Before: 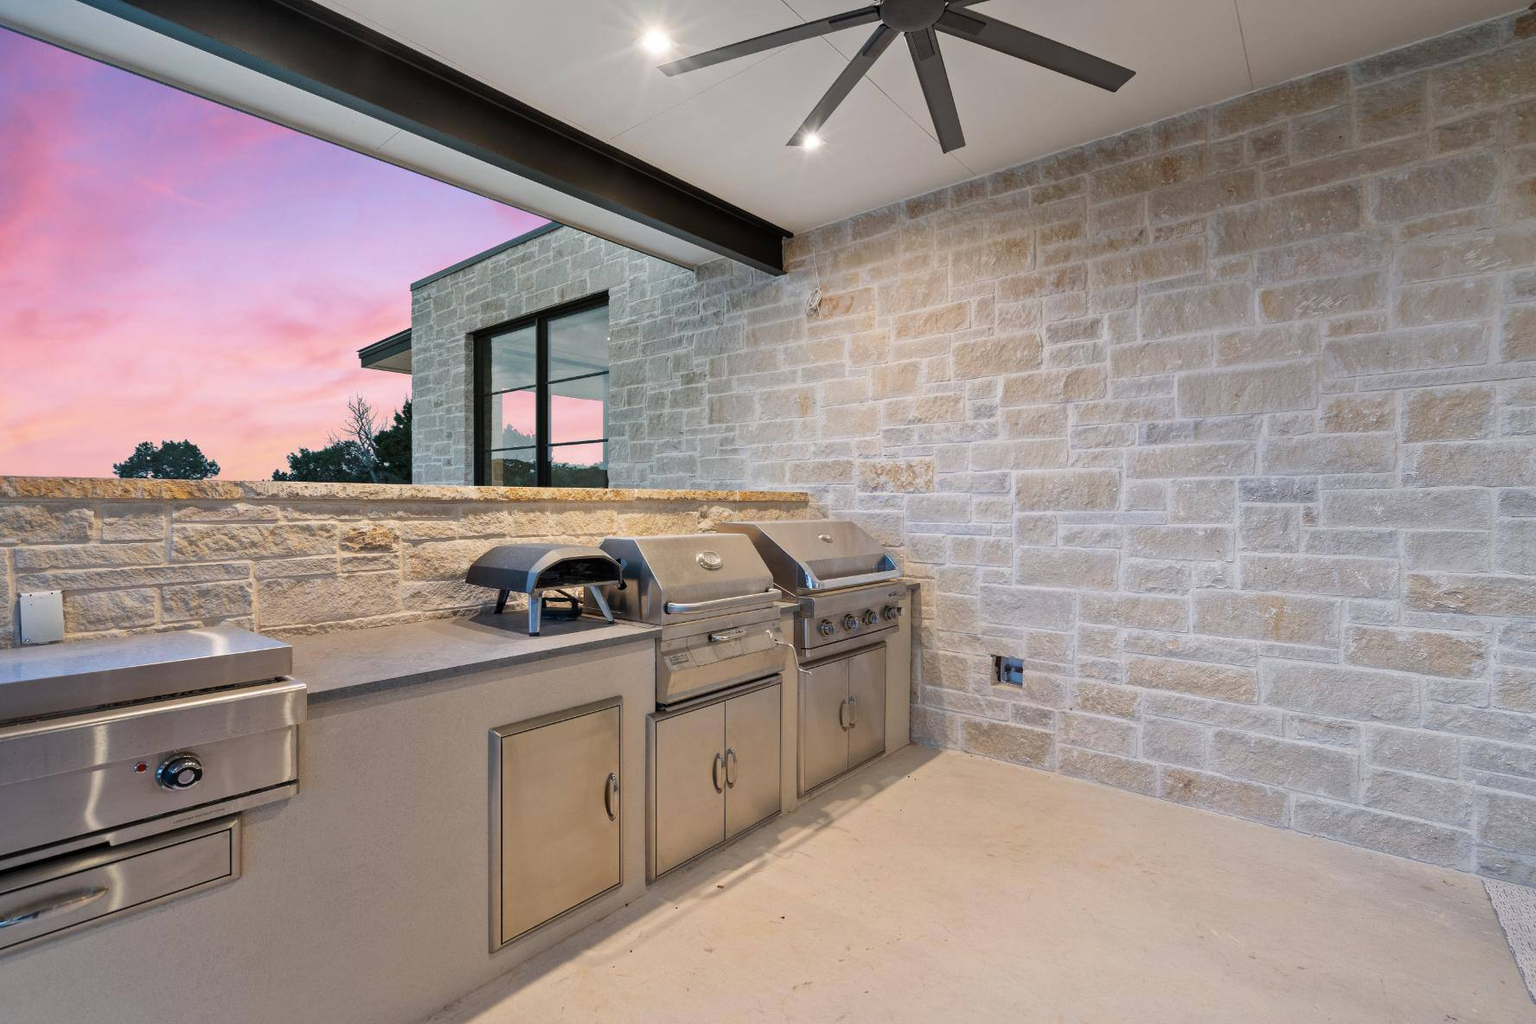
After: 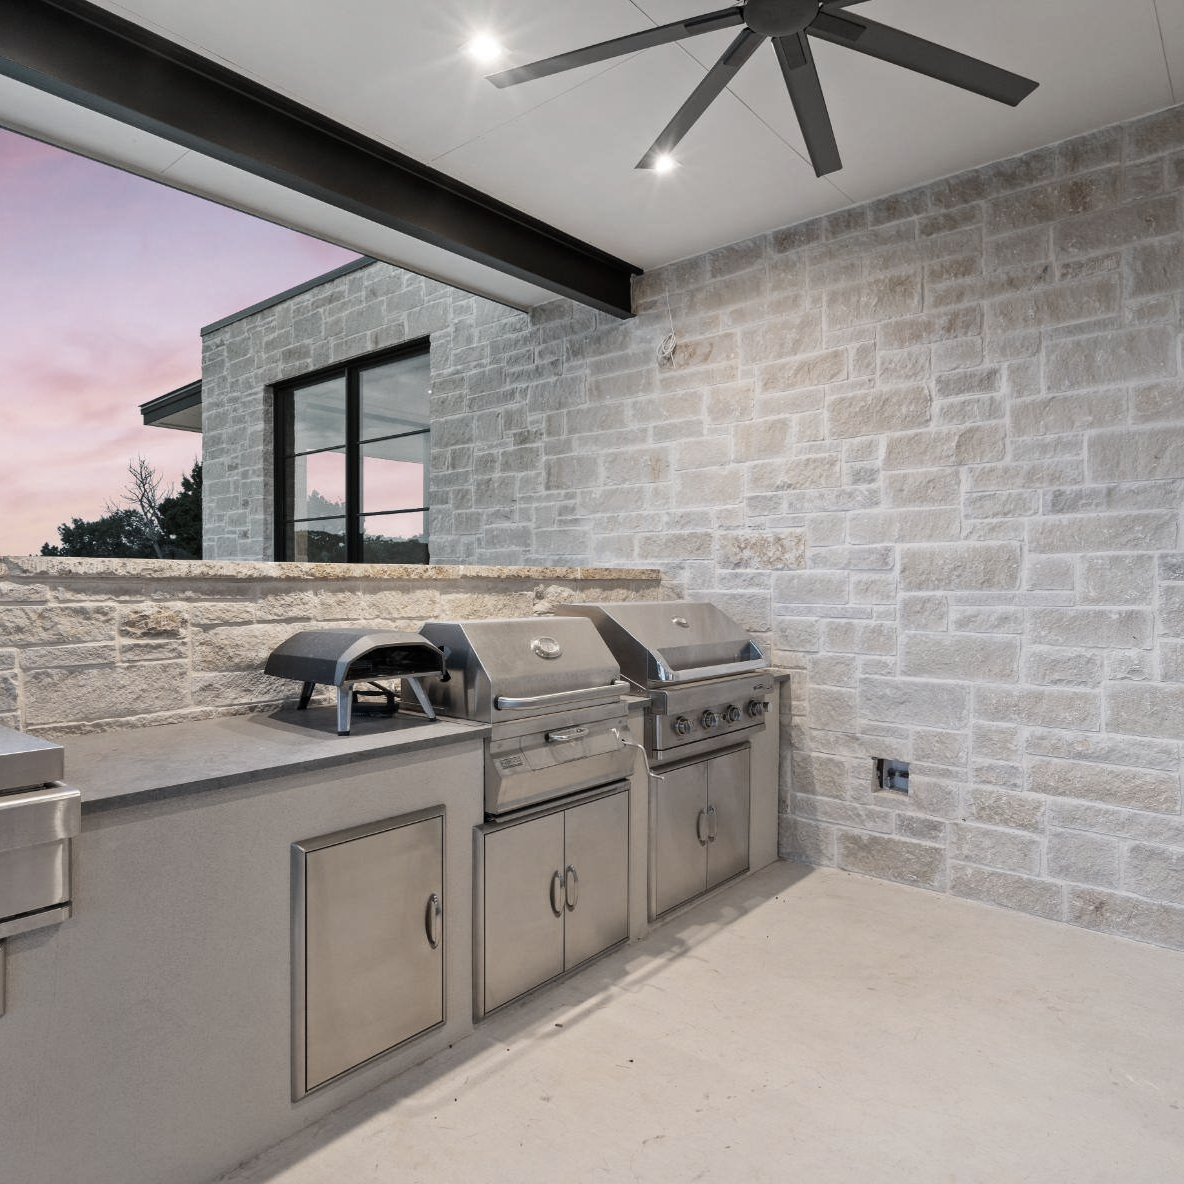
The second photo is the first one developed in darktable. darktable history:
color correction: saturation 0.57
contrast brightness saturation: contrast 0.06, brightness -0.01, saturation -0.23
shadows and highlights: radius 93.07, shadows -14.46, white point adjustment 0.23, highlights 31.48, compress 48.23%, highlights color adjustment 52.79%, soften with gaussian
crop and rotate: left 15.446%, right 17.836%
